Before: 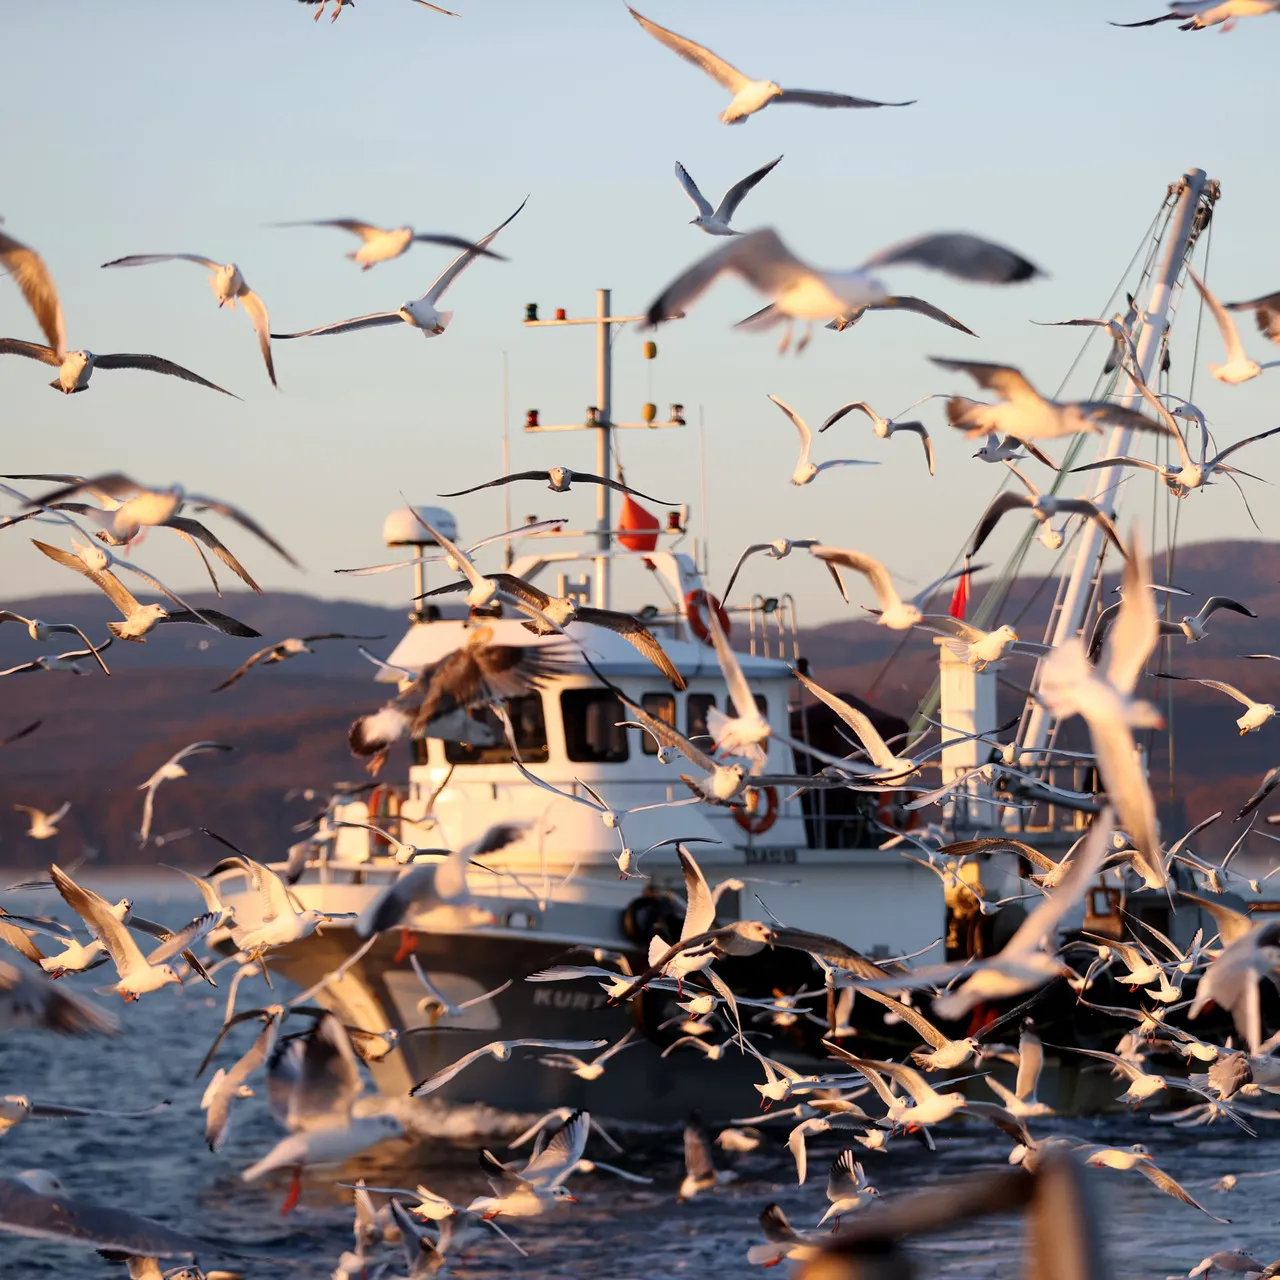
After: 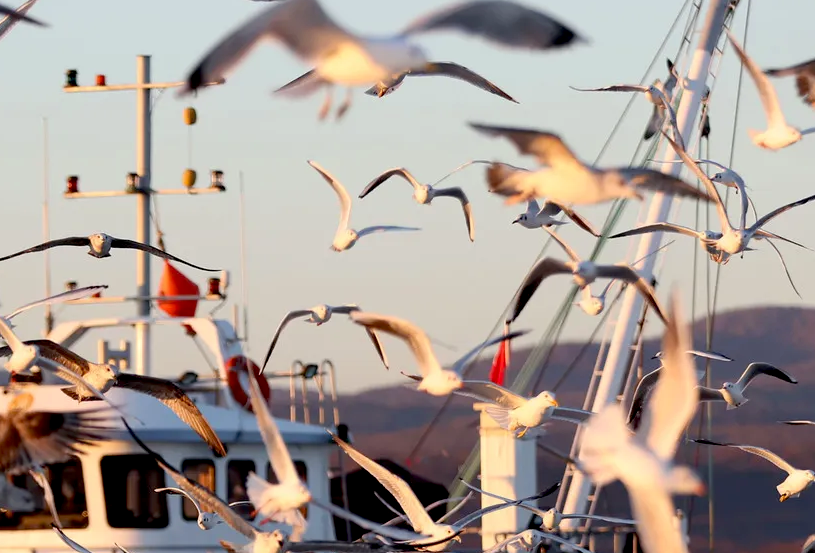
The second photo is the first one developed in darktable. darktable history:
exposure: black level correction 0.01, exposure 0.014 EV, compensate highlight preservation false
crop: left 36.005%, top 18.293%, right 0.31%, bottom 38.444%
